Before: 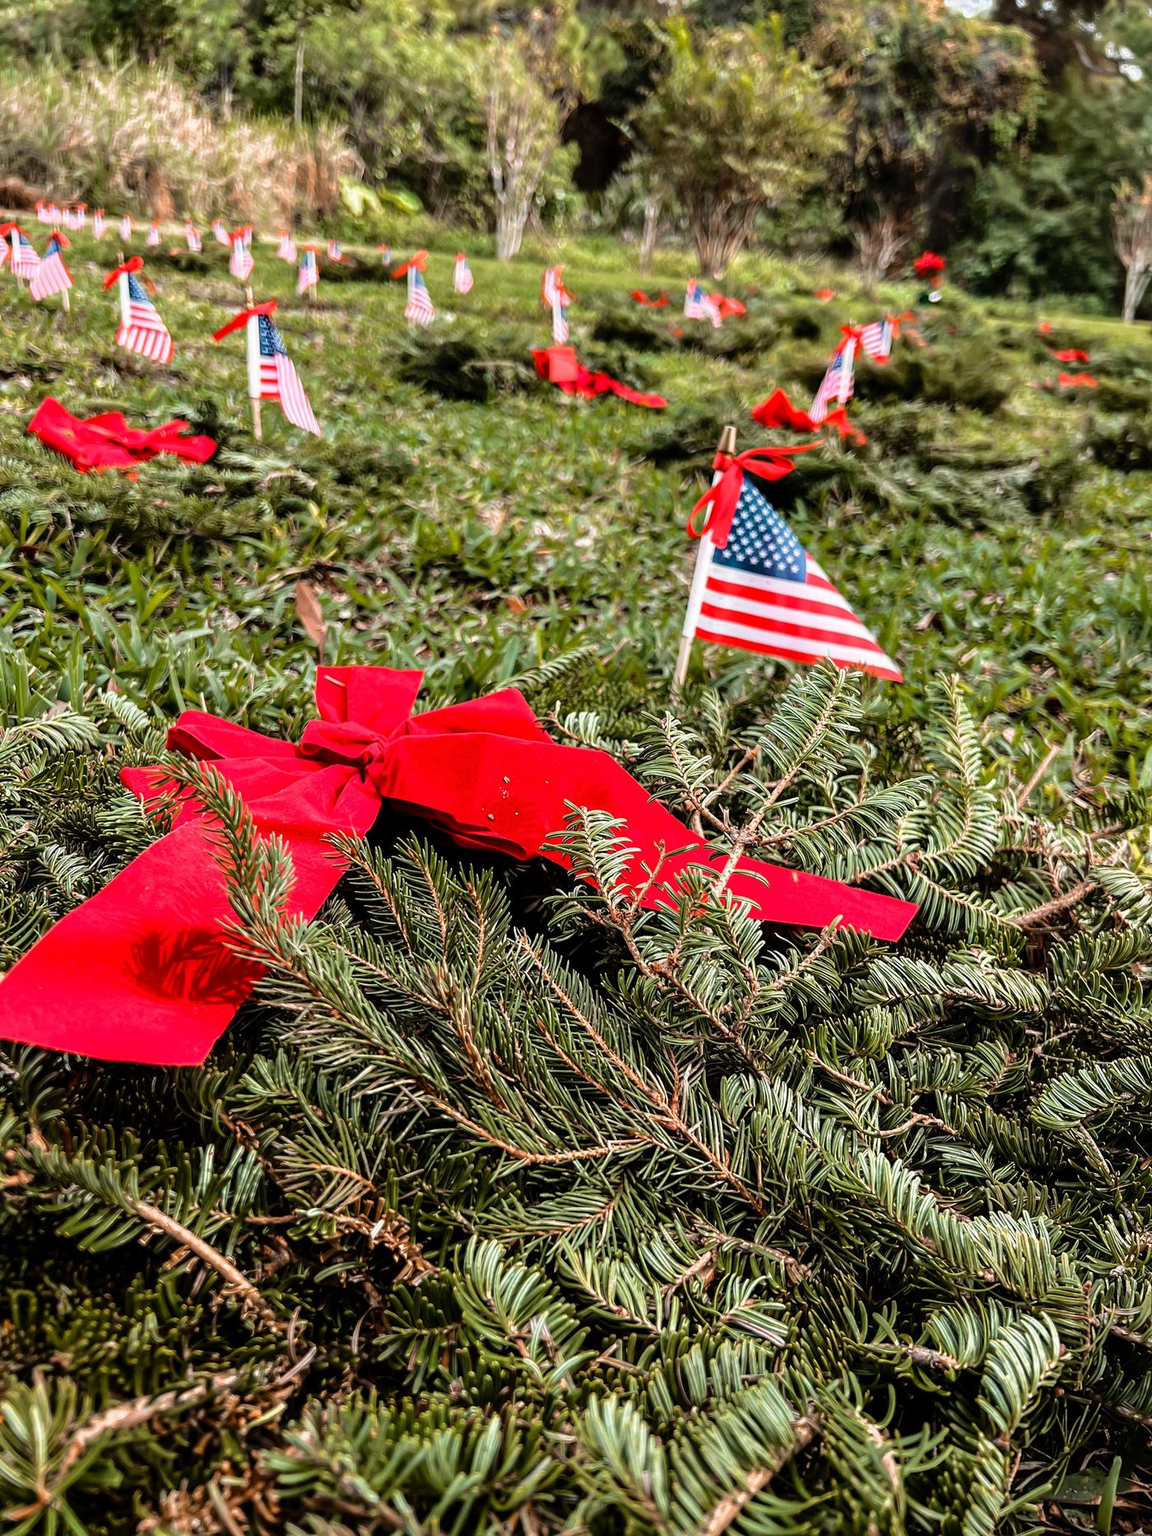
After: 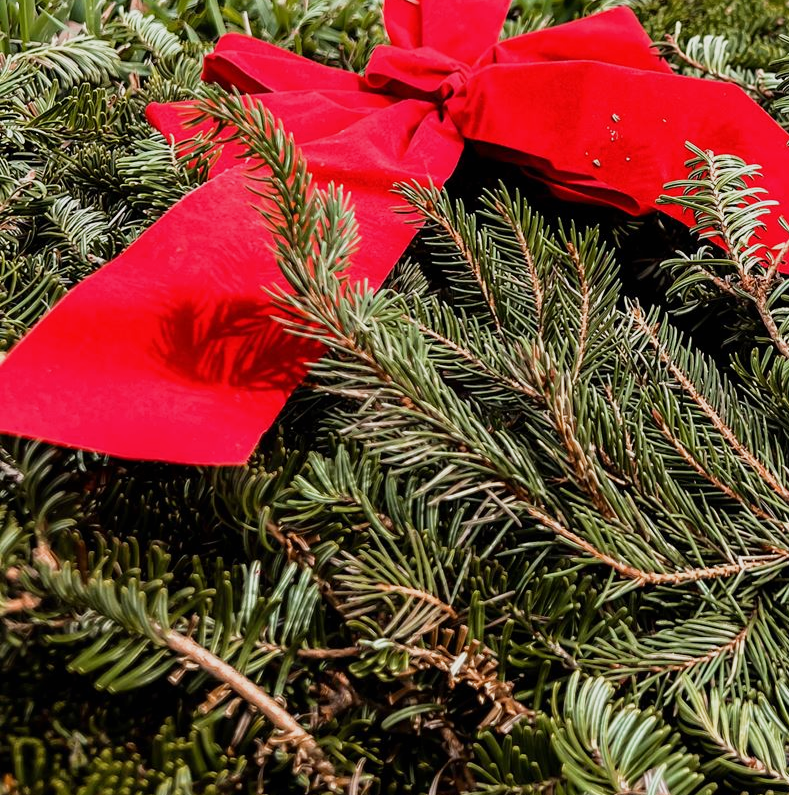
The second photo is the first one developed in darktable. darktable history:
sigmoid: contrast 1.22, skew 0.65
crop: top 44.483%, right 43.593%, bottom 12.892%
